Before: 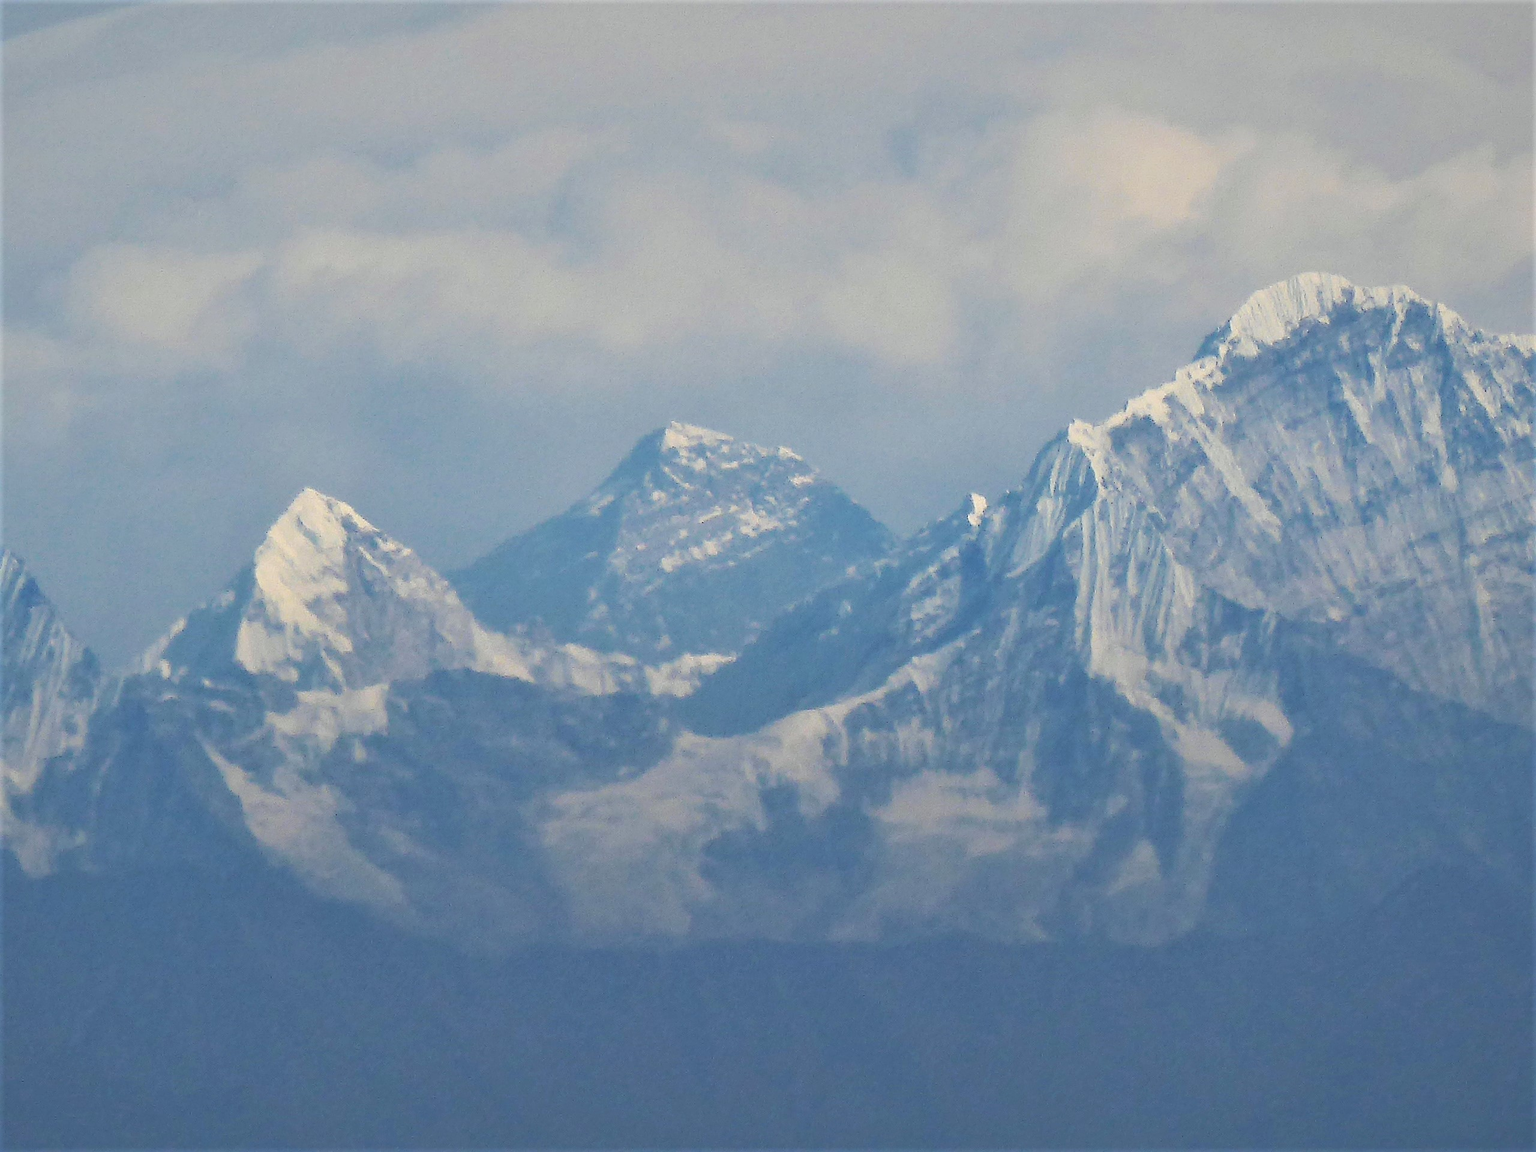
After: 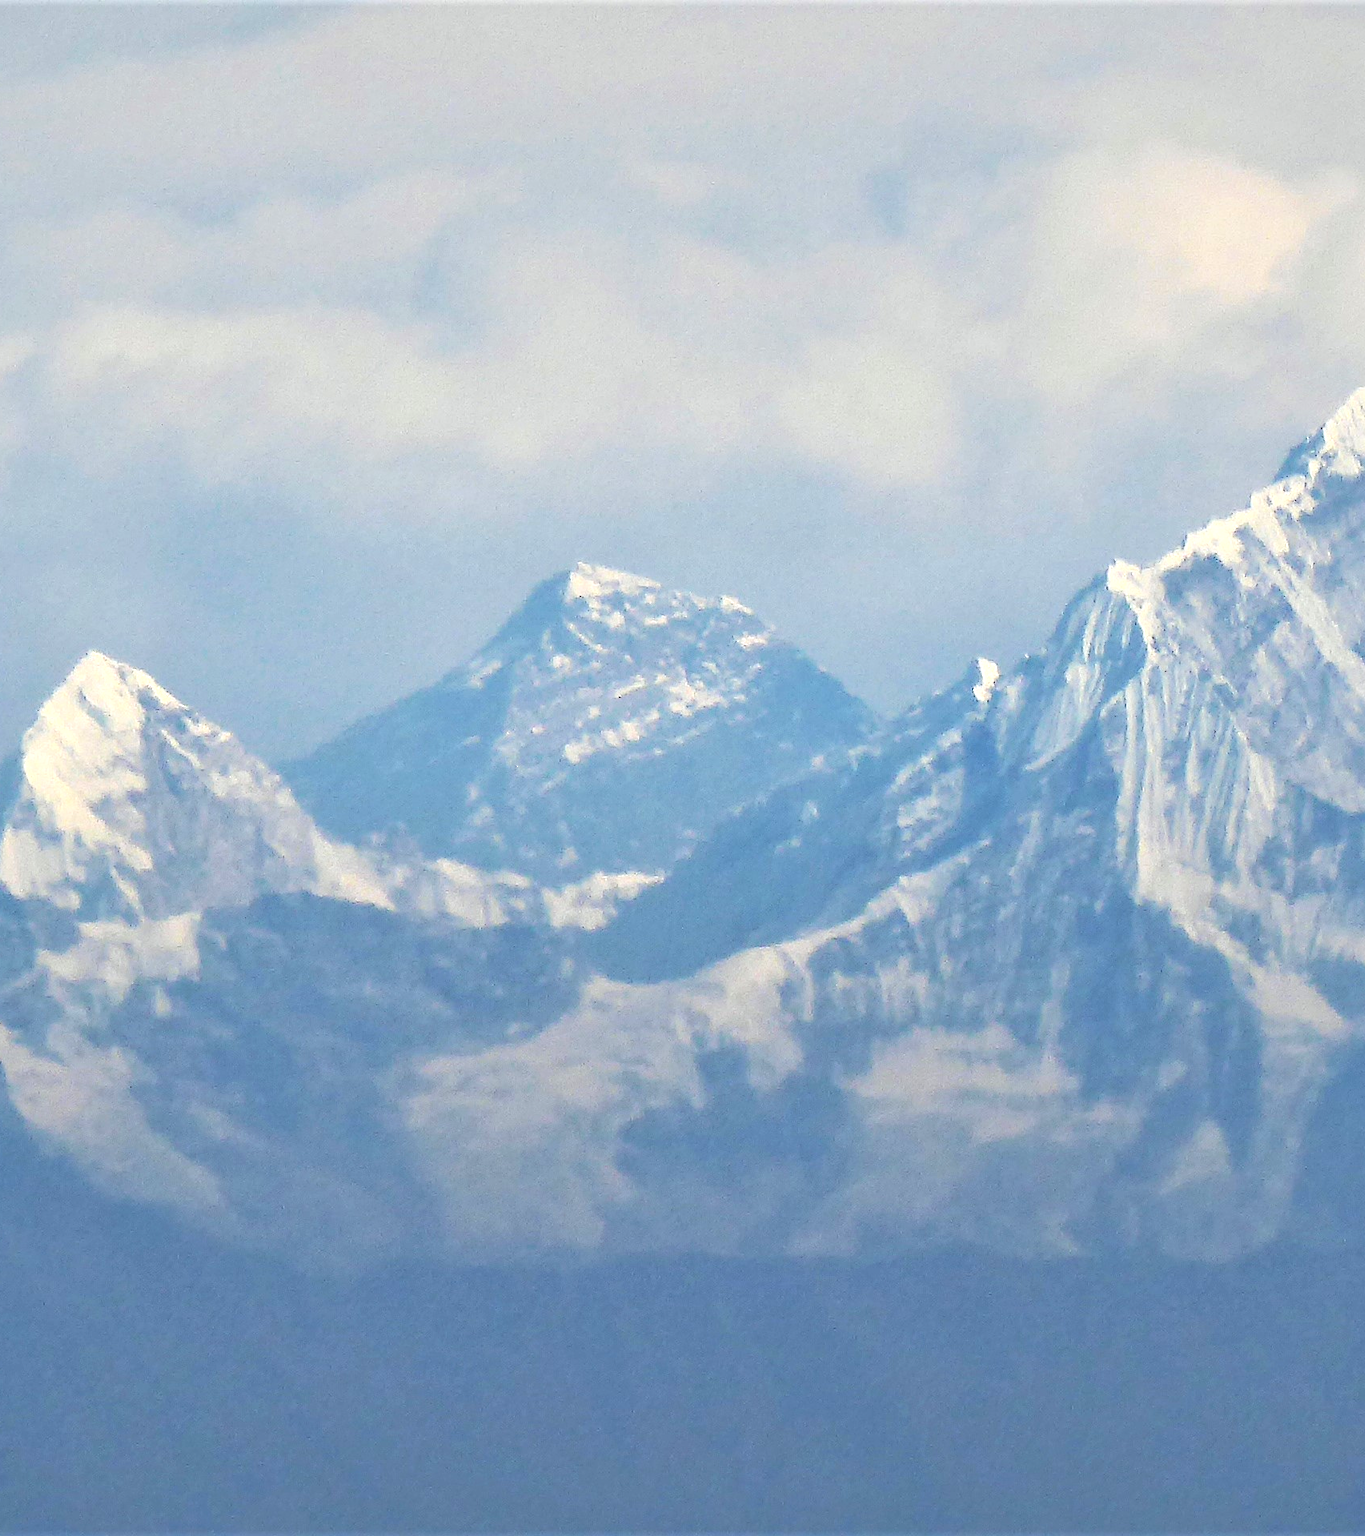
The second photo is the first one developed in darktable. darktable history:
crop and rotate: left 15.546%, right 17.787%
exposure: exposure 0.6 EV, compensate highlight preservation false
